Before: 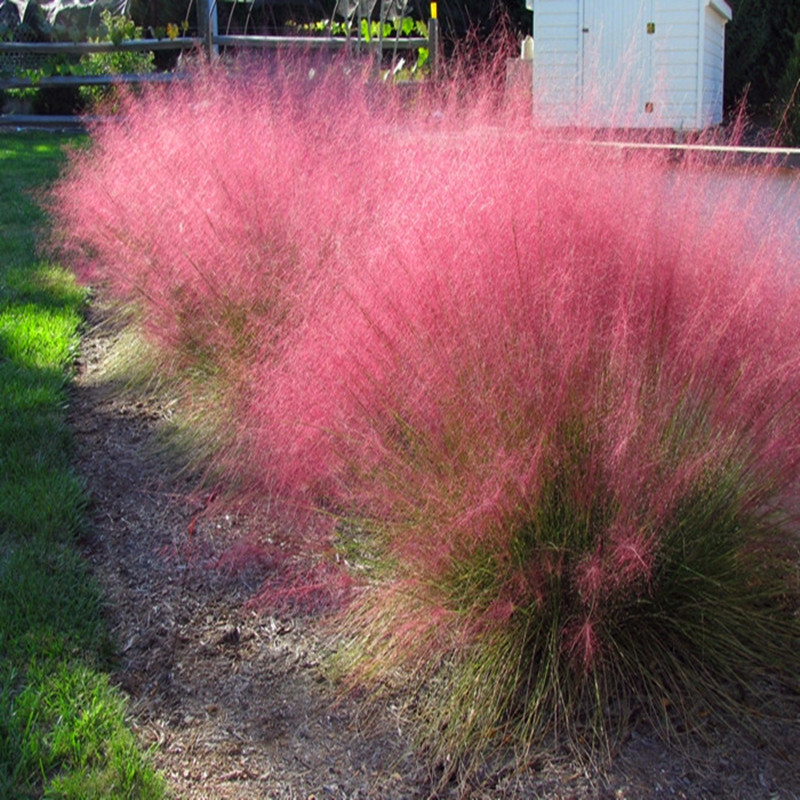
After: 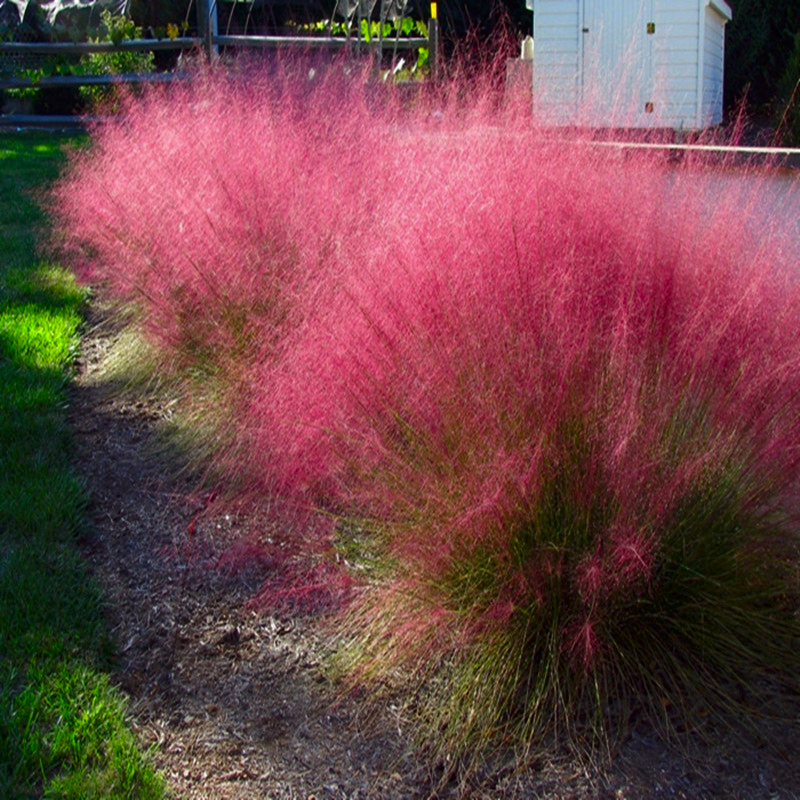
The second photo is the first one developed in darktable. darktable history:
contrast brightness saturation: contrast 0.066, brightness -0.149, saturation 0.113
